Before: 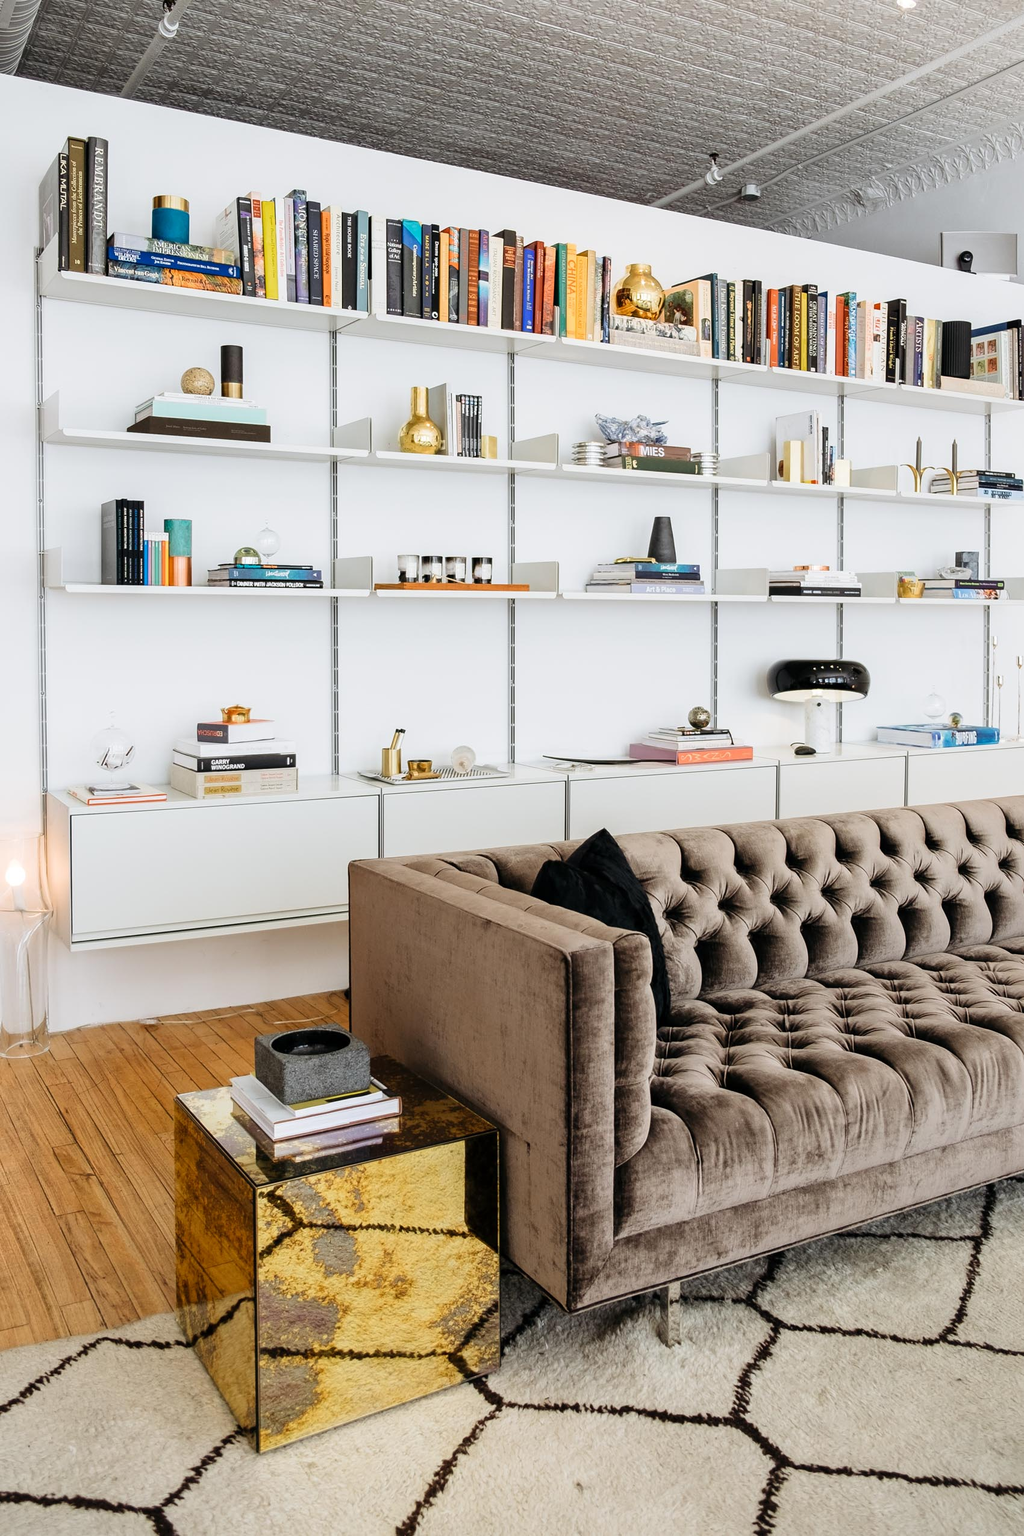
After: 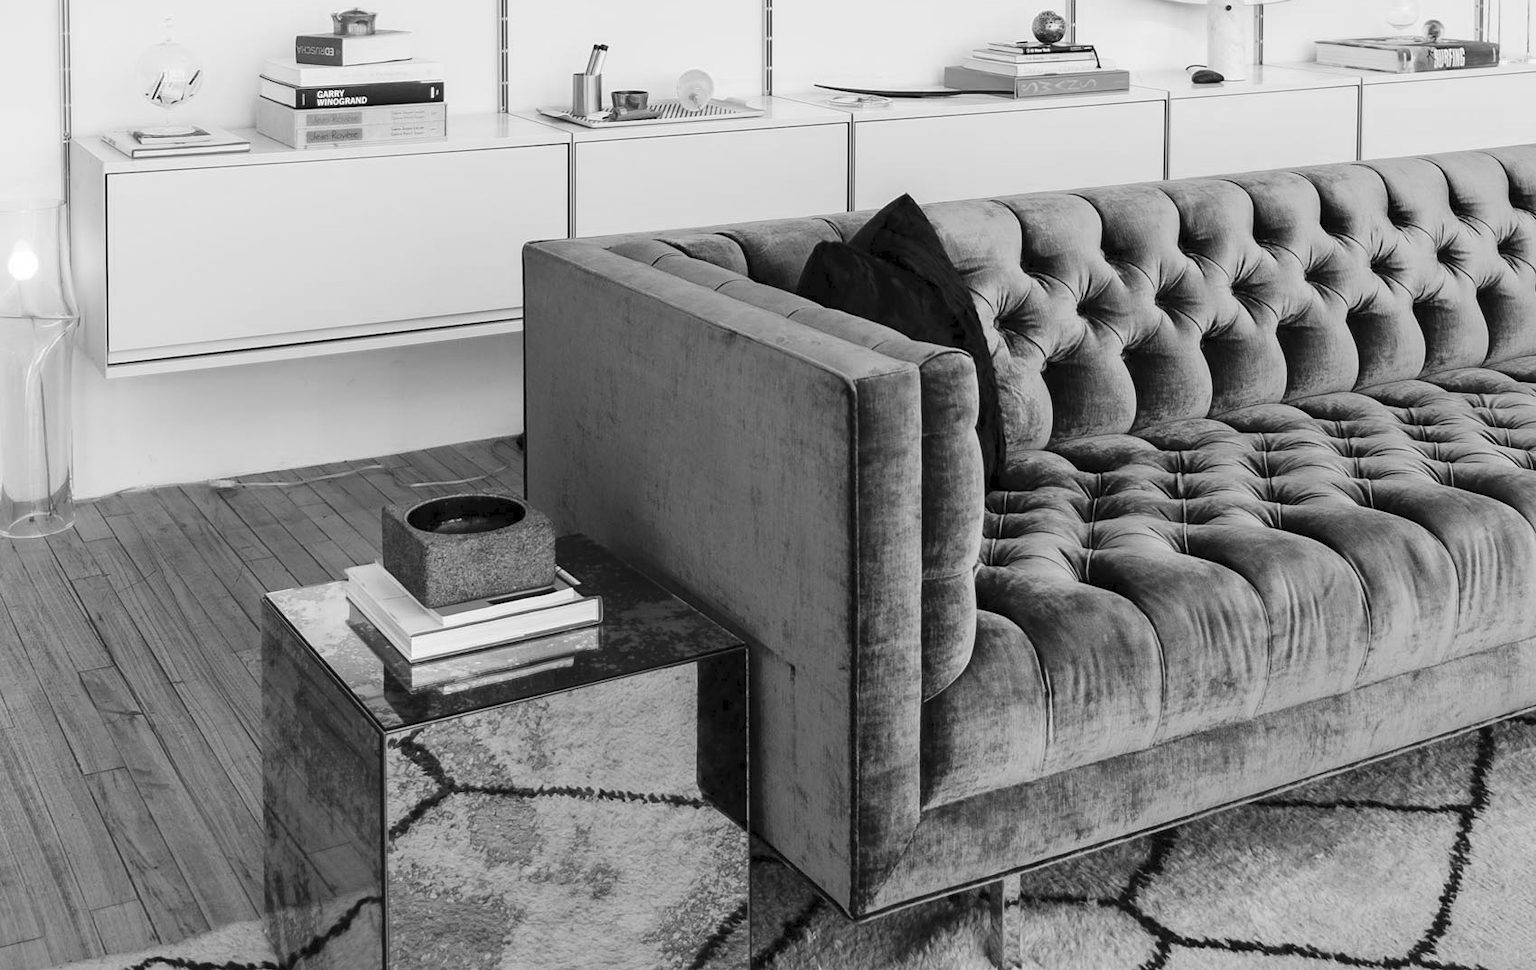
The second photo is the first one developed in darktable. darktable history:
tone curve: curves: ch0 [(0, 0) (0.003, 0.04) (0.011, 0.053) (0.025, 0.077) (0.044, 0.104) (0.069, 0.127) (0.1, 0.15) (0.136, 0.177) (0.177, 0.215) (0.224, 0.254) (0.277, 0.3) (0.335, 0.355) (0.399, 0.41) (0.468, 0.477) (0.543, 0.554) (0.623, 0.636) (0.709, 0.72) (0.801, 0.804) (0.898, 0.892) (1, 1)], preserve colors none
tone equalizer: on, module defaults
velvia: on, module defaults
color balance rgb: perceptual saturation grading › global saturation 35%, perceptual saturation grading › highlights -30%, perceptual saturation grading › shadows 35%, perceptual brilliance grading › global brilliance 3%, perceptual brilliance grading › highlights -3%, perceptual brilliance grading › shadows 3%
contrast brightness saturation: contrast 0.06, brightness -0.01, saturation -0.23
monochrome: size 3.1
crop: top 45.551%, bottom 12.262%
color zones: curves: ch0 [(0, 0.487) (0.241, 0.395) (0.434, 0.373) (0.658, 0.412) (0.838, 0.487)]; ch1 [(0, 0) (0.053, 0.053) (0.211, 0.202) (0.579, 0.259) (0.781, 0.241)]
